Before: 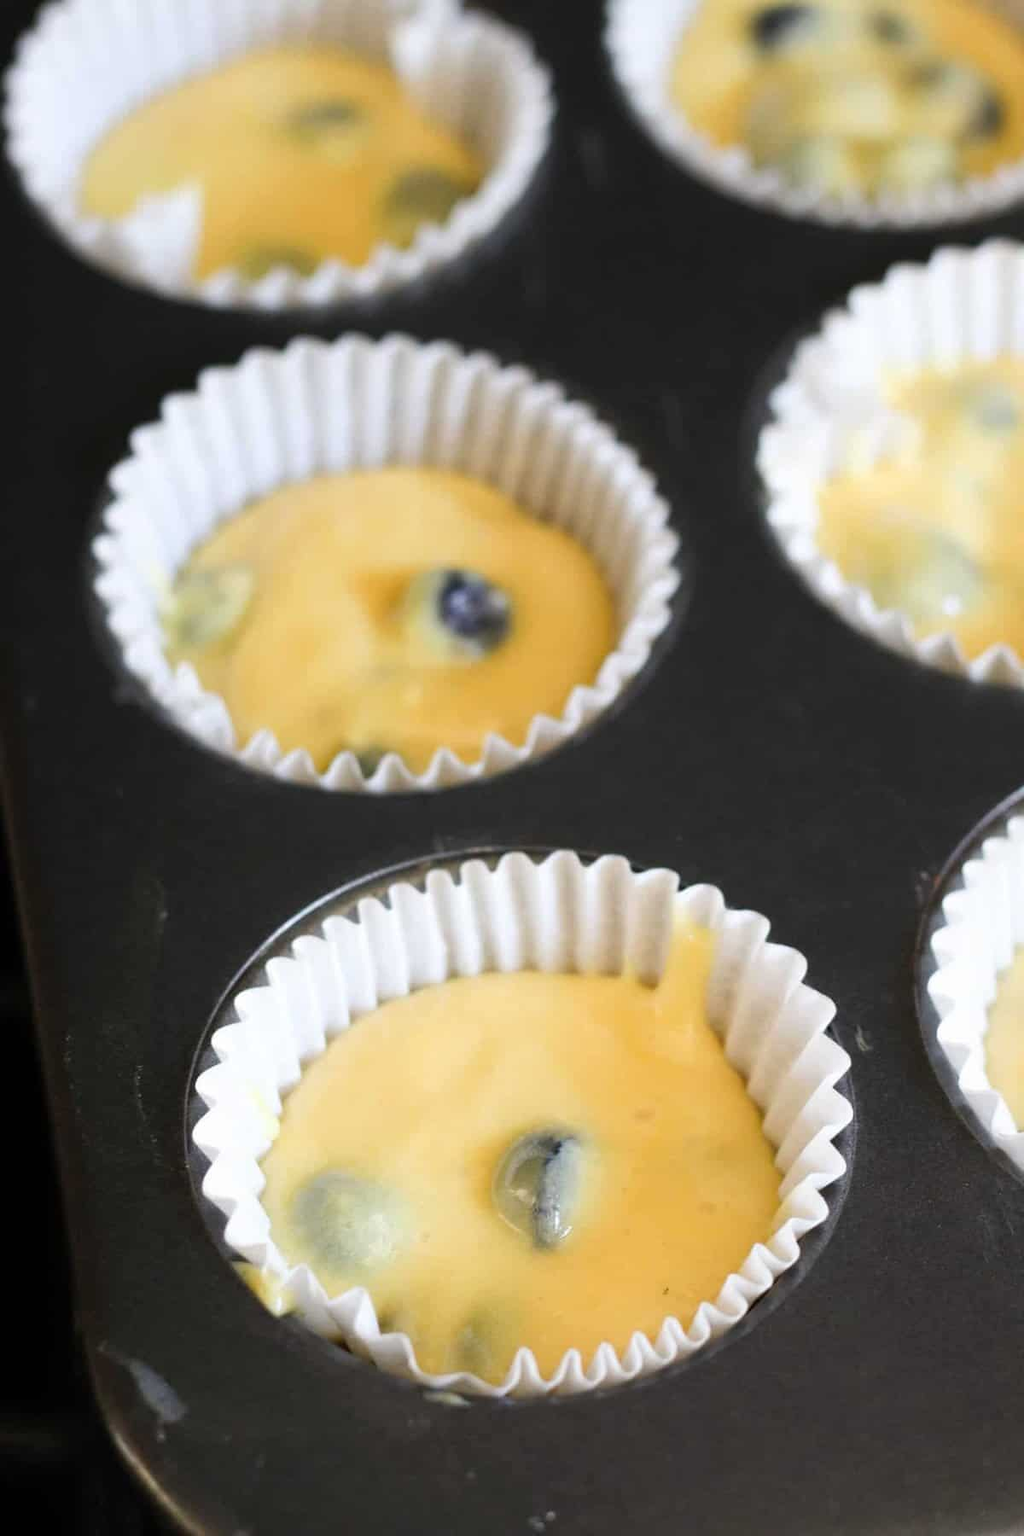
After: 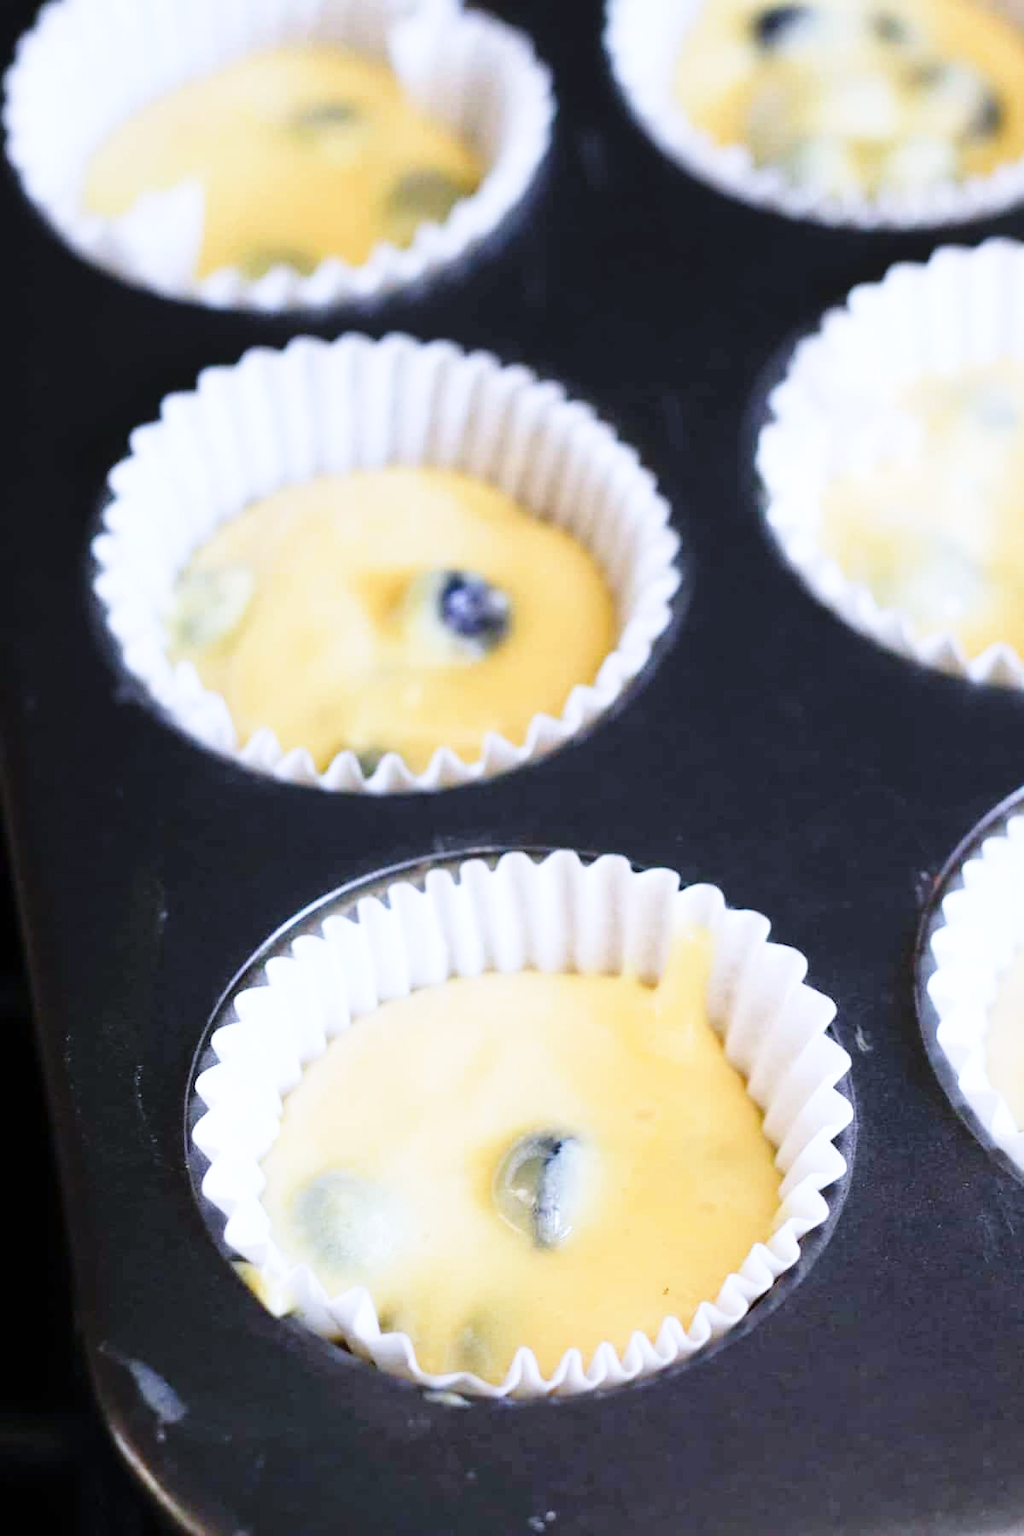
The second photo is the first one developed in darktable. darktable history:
base curve: curves: ch0 [(0, 0) (0.028, 0.03) (0.121, 0.232) (0.46, 0.748) (0.859, 0.968) (1, 1)], preserve colors none
color calibration: illuminant as shot in camera, x 0.377, y 0.392, temperature 4169.3 K, saturation algorithm version 1 (2020)
